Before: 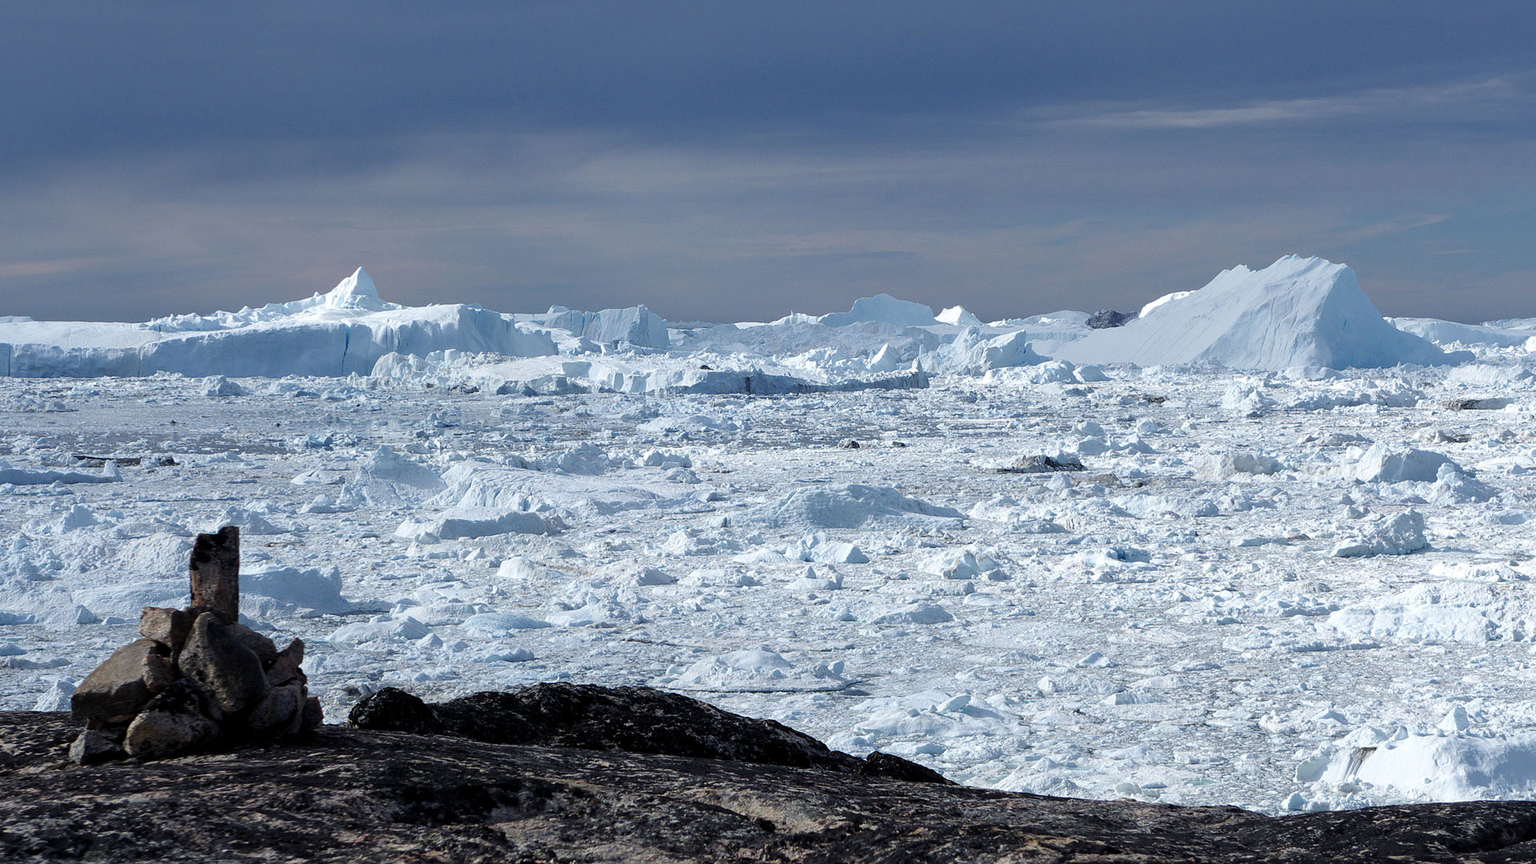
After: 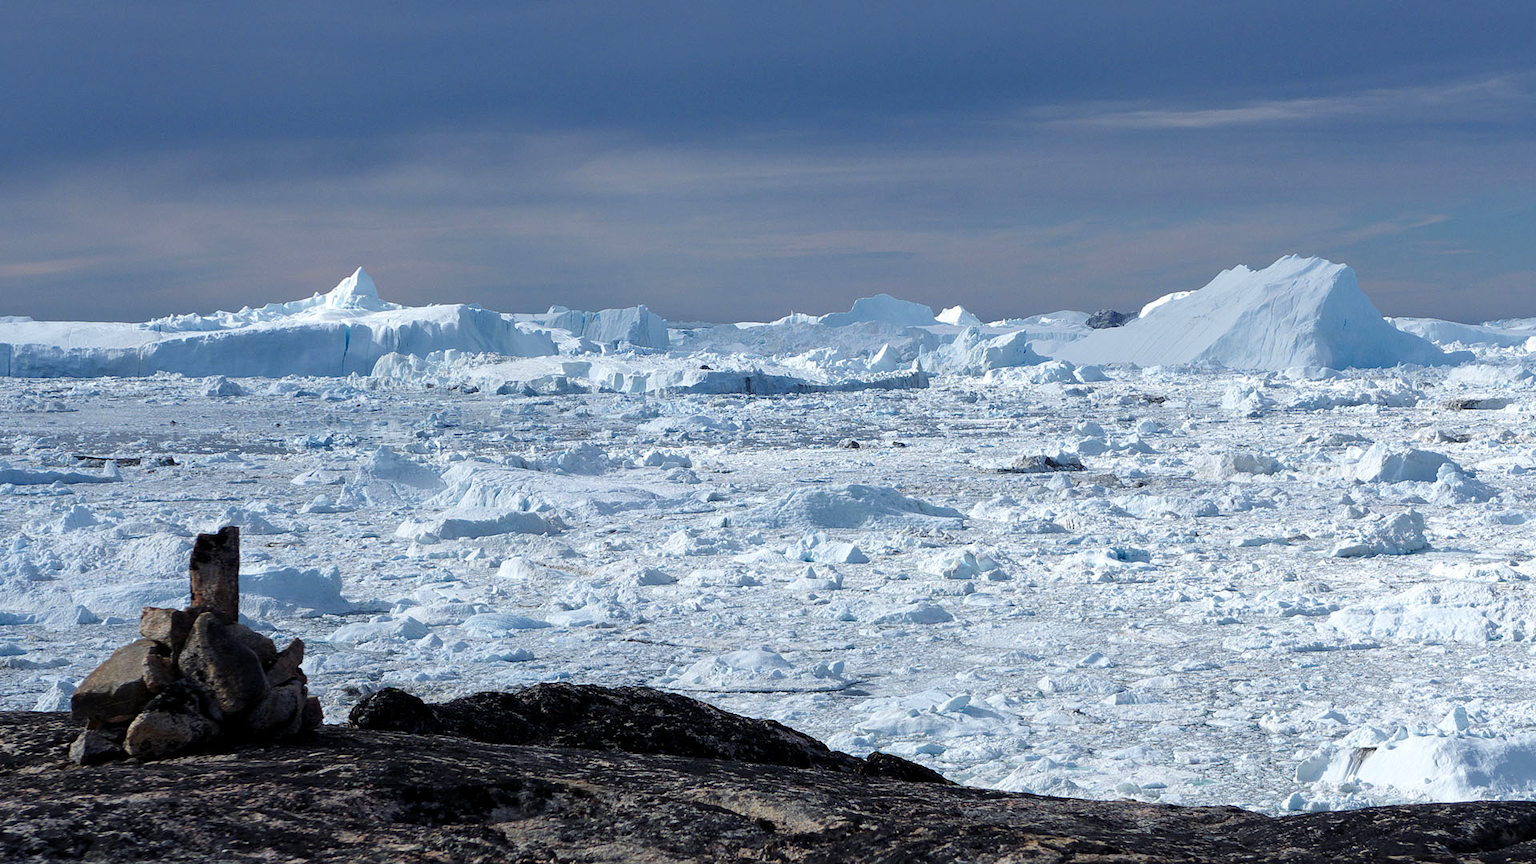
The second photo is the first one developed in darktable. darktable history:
contrast brightness saturation: contrast 0.04, saturation 0.16
white balance: emerald 1
